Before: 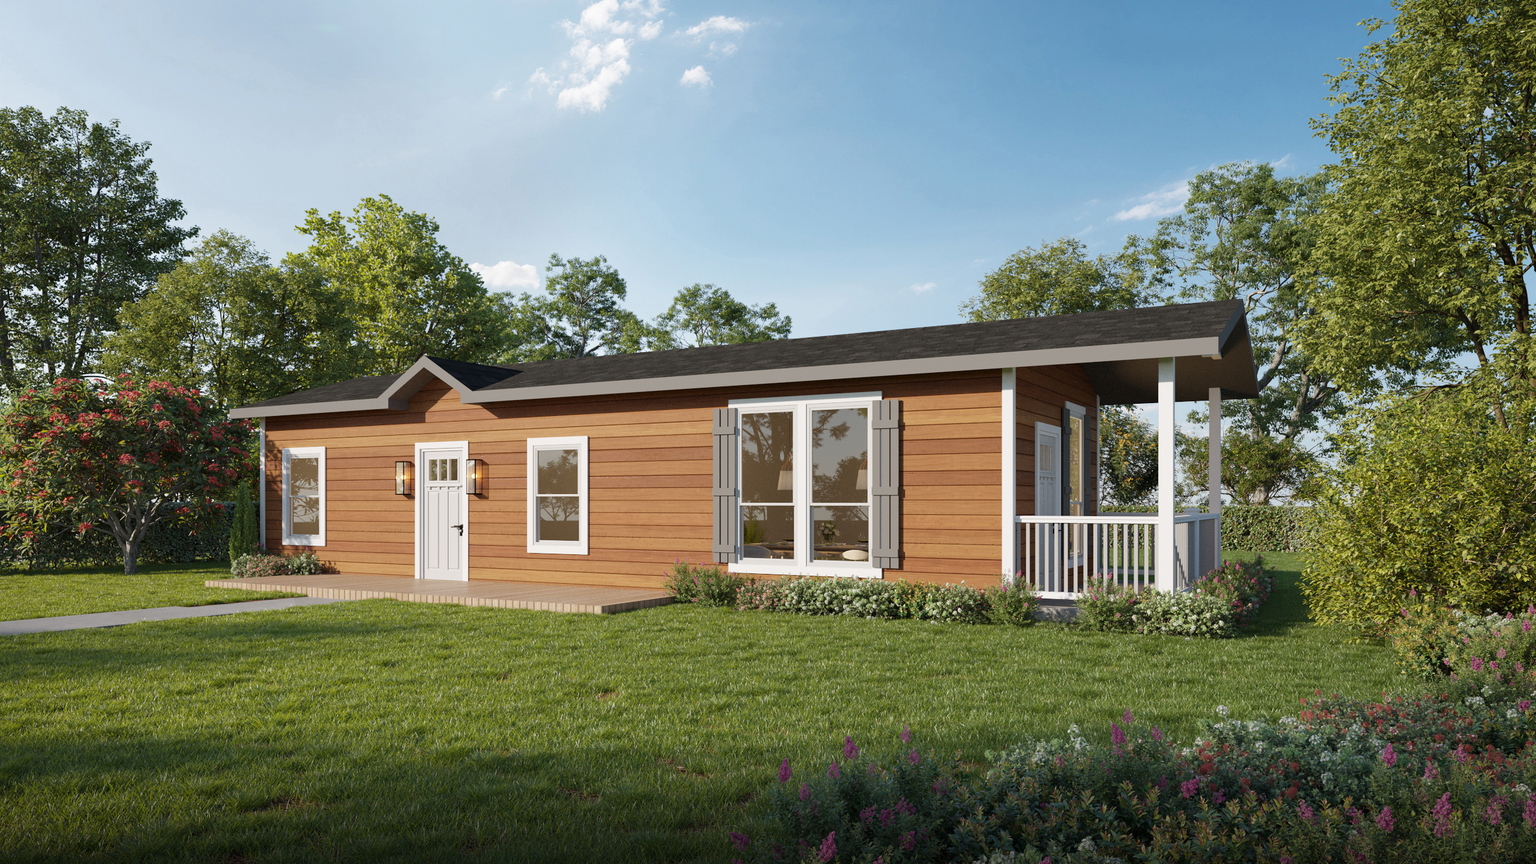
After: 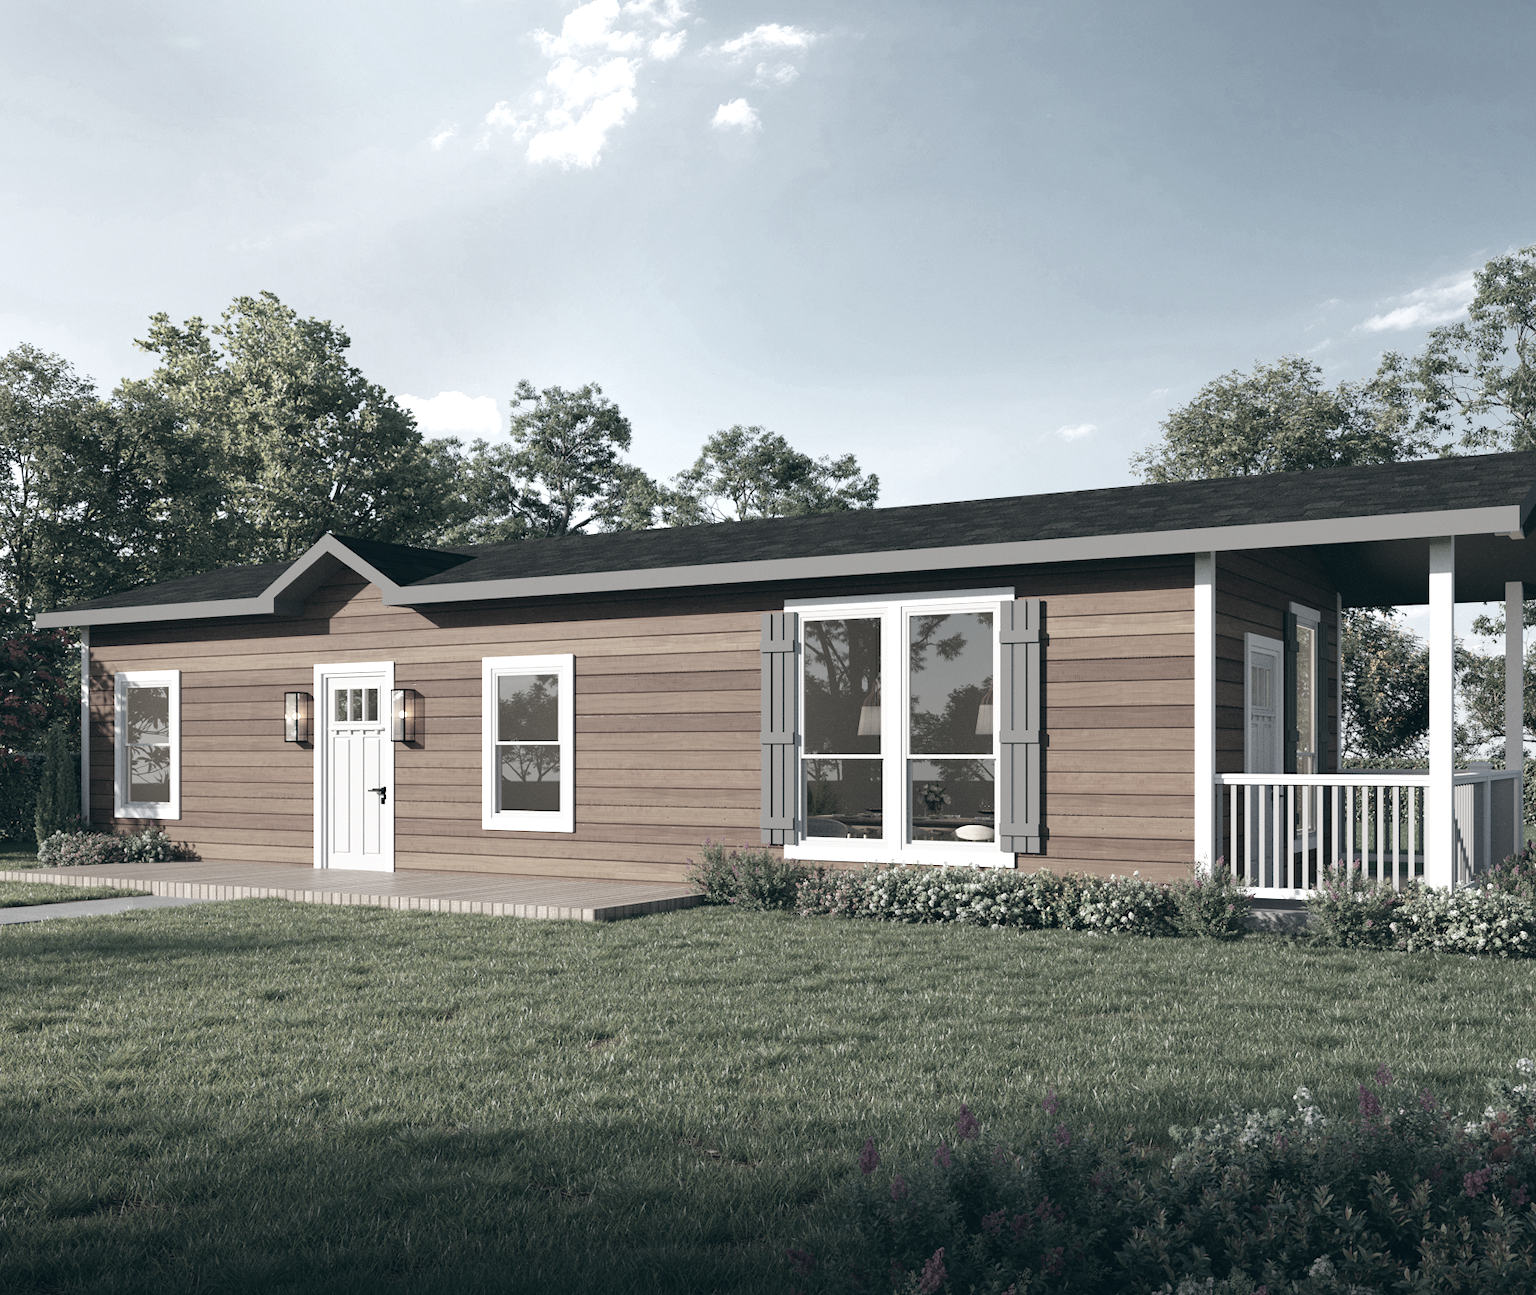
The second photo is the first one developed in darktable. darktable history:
color correction: saturation 0.3
color balance: lift [1.016, 0.983, 1, 1.017], gamma [0.958, 1, 1, 1], gain [0.981, 1.007, 0.993, 1.002], input saturation 118.26%, contrast 13.43%, contrast fulcrum 21.62%, output saturation 82.76%
exposure: black level correction 0.007, exposure 0.093 EV, compensate highlight preservation false
crop and rotate: left 13.409%, right 19.924%
